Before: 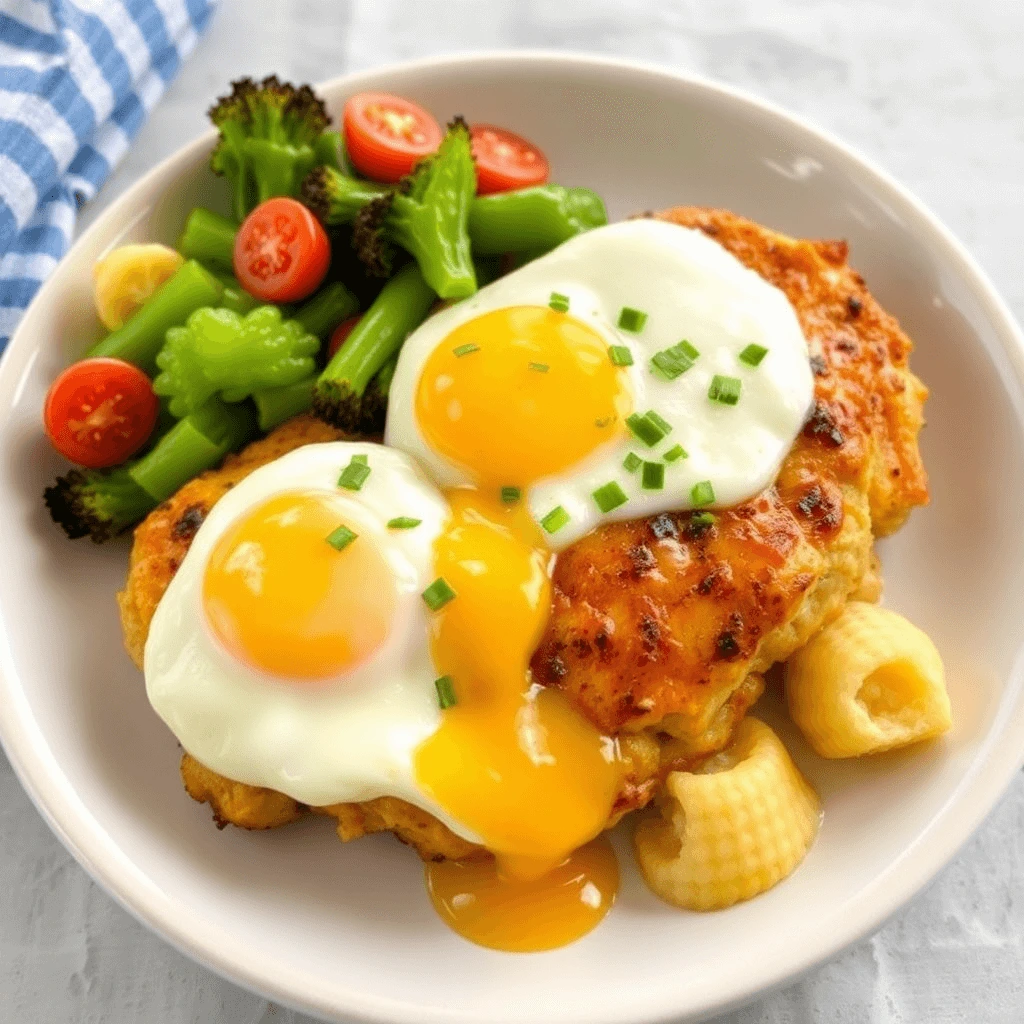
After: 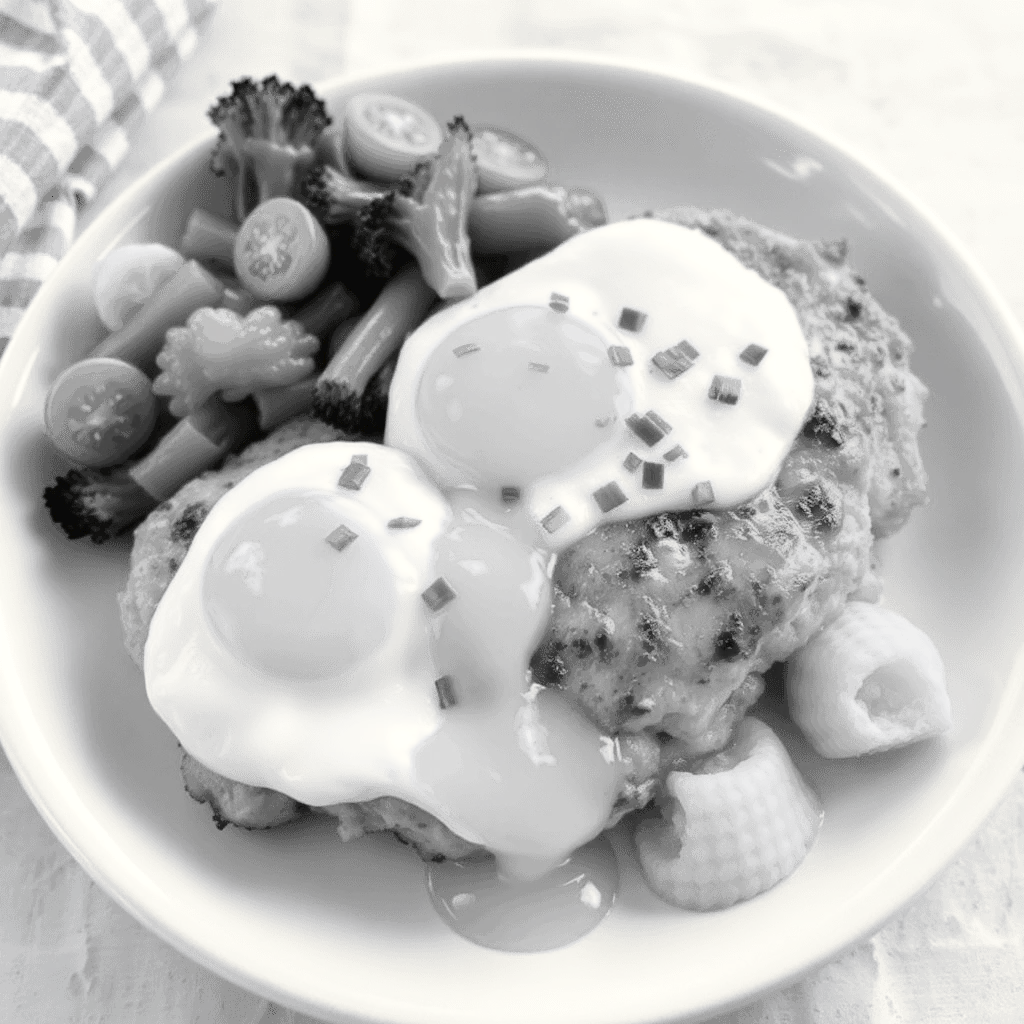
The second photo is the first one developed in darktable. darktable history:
tone curve: curves: ch0 [(0, 0) (0.003, 0.023) (0.011, 0.025) (0.025, 0.029) (0.044, 0.047) (0.069, 0.079) (0.1, 0.113) (0.136, 0.152) (0.177, 0.199) (0.224, 0.26) (0.277, 0.333) (0.335, 0.404) (0.399, 0.48) (0.468, 0.559) (0.543, 0.635) (0.623, 0.713) (0.709, 0.797) (0.801, 0.879) (0.898, 0.953) (1, 1)], preserve colors none
color look up table: target L [100, 100.66, 88.12, 86.7, 87.05, 79.88, 73.68, 72.58, 74.05, 65.87, 50.43, 44.41, 43.19, 41.14, 22.84, 1.645, 200.82, 78.07, 69.61, 65.49, 67, 67.99, 58.64, 66.62, 34.45, 33.74, 35.44, 15.16, 100, 83.84, 89.53, 68.24, 74.78, 82.76, 61.7, 78.07, 78.07, 47.24, 57.09, 46.03, 18, 89.53, 79.88, 72.21, 80.97, 77.71, 57.48, 48.84, 33.18], target a [-0.653, 0.001, -0.002, -0.002, 0 ×10, 0.001, -0.077, 0 ×4, -0.001, 0.001, 0 ×4, 0.001, 0, -0.653, 0, -0.003, 0.001, 0 ×9, -0.003, 0, 0, -0.002, 0 ×4], target b [8.393, -0.002, 0.024, 0.024, 0.001, 0.002 ×9, -0.004, 0.948, -0.001, 0.002, 0.002, 0.002, 0.003, -0.005, 0.002, 0.002, 0.002, -0.002, -0.003, 0.007, 8.393, 0.001, 0.025, -0.005, 0.002 ×8, -0.002, 0.025, 0.002, 0.002, 0.023, 0.002, 0.002, -0.003, 0.001], num patches 49
